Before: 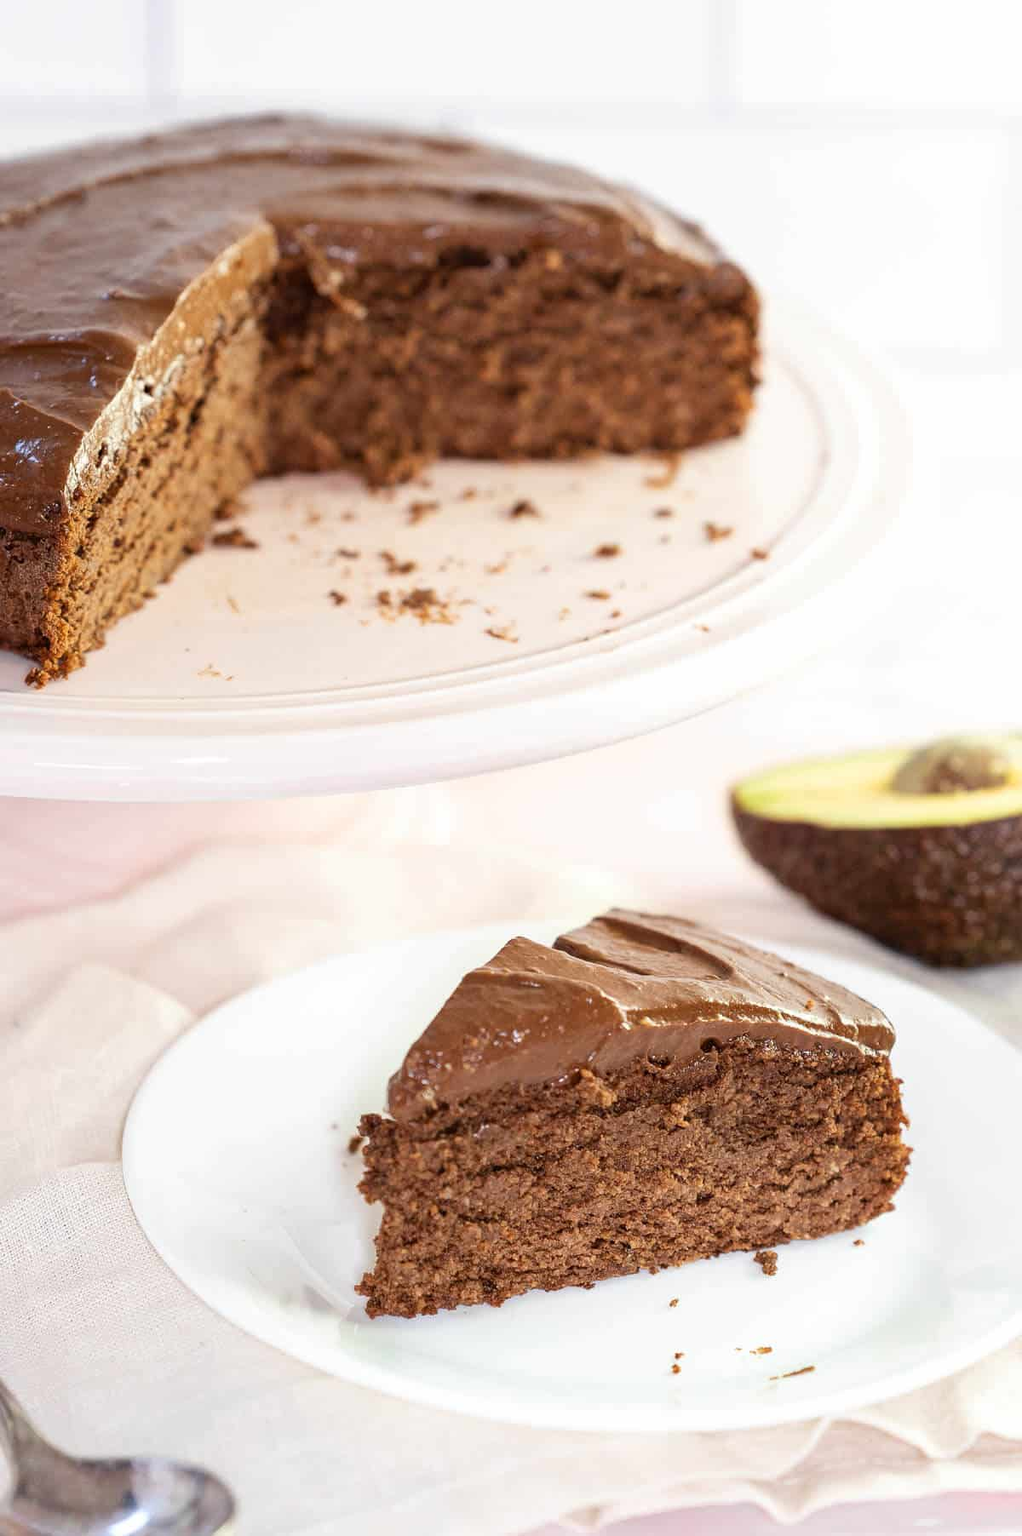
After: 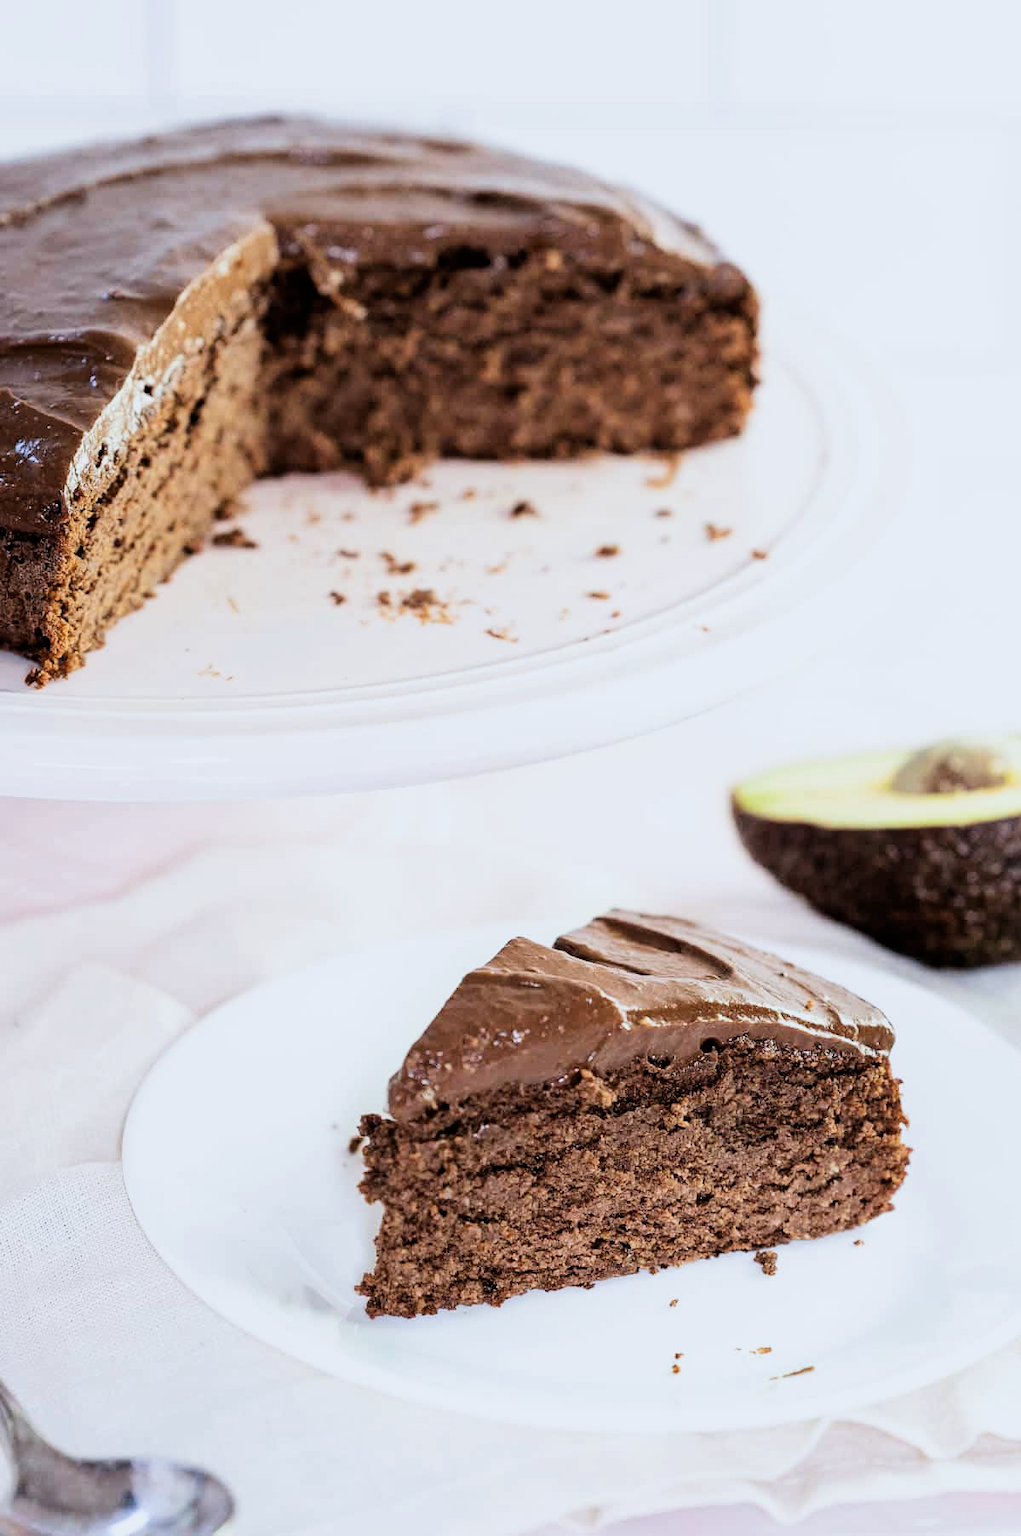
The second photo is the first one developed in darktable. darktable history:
filmic rgb: black relative exposure -5 EV, white relative exposure 3.5 EV, hardness 3.19, contrast 1.4, highlights saturation mix -50%
color calibration: x 0.372, y 0.386, temperature 4283.97 K
